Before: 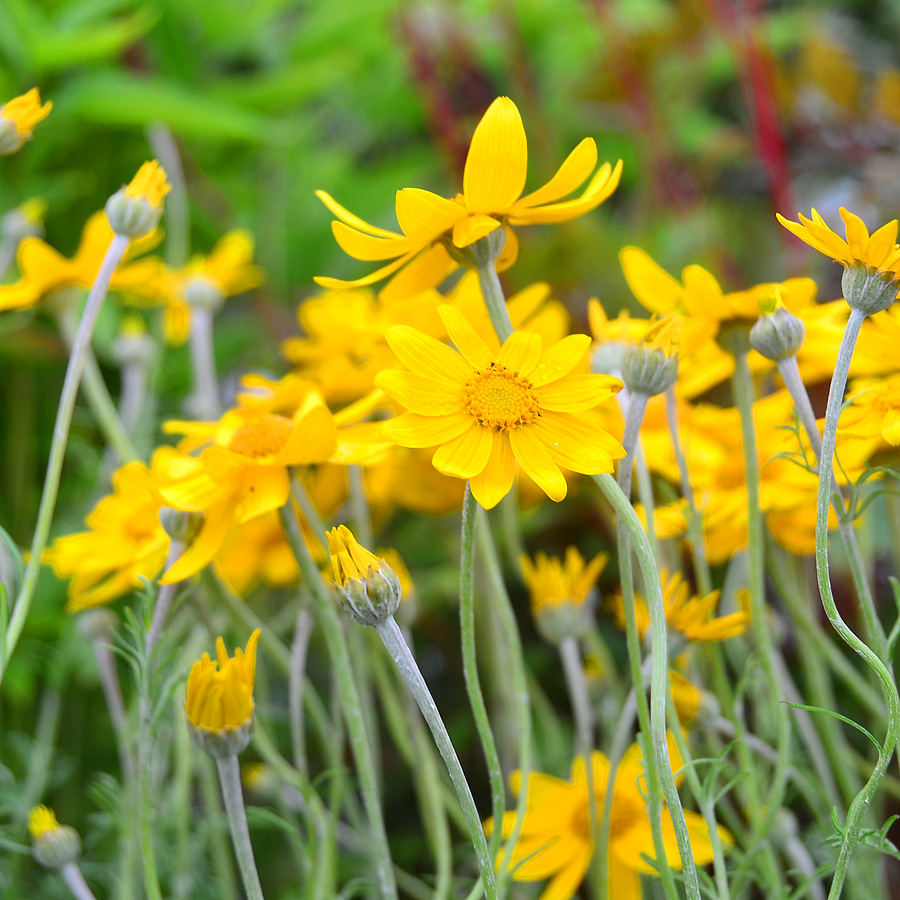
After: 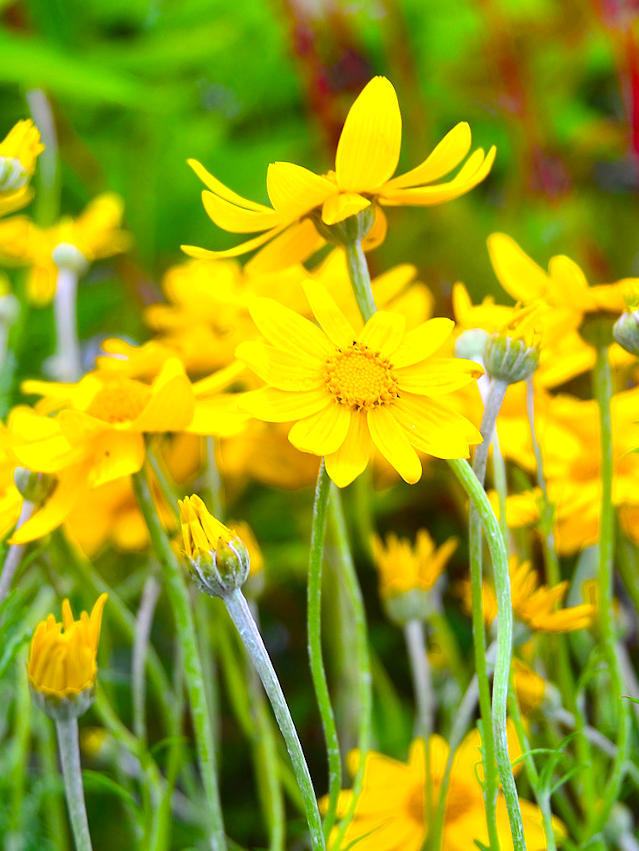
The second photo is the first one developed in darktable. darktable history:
color balance rgb: linear chroma grading › global chroma 14.819%, perceptual saturation grading › global saturation 25.34%, perceptual brilliance grading › highlights 11.331%, global vibrance 44.729%
crop and rotate: angle -3.32°, left 14.041%, top 0.04%, right 10.901%, bottom 0.089%
